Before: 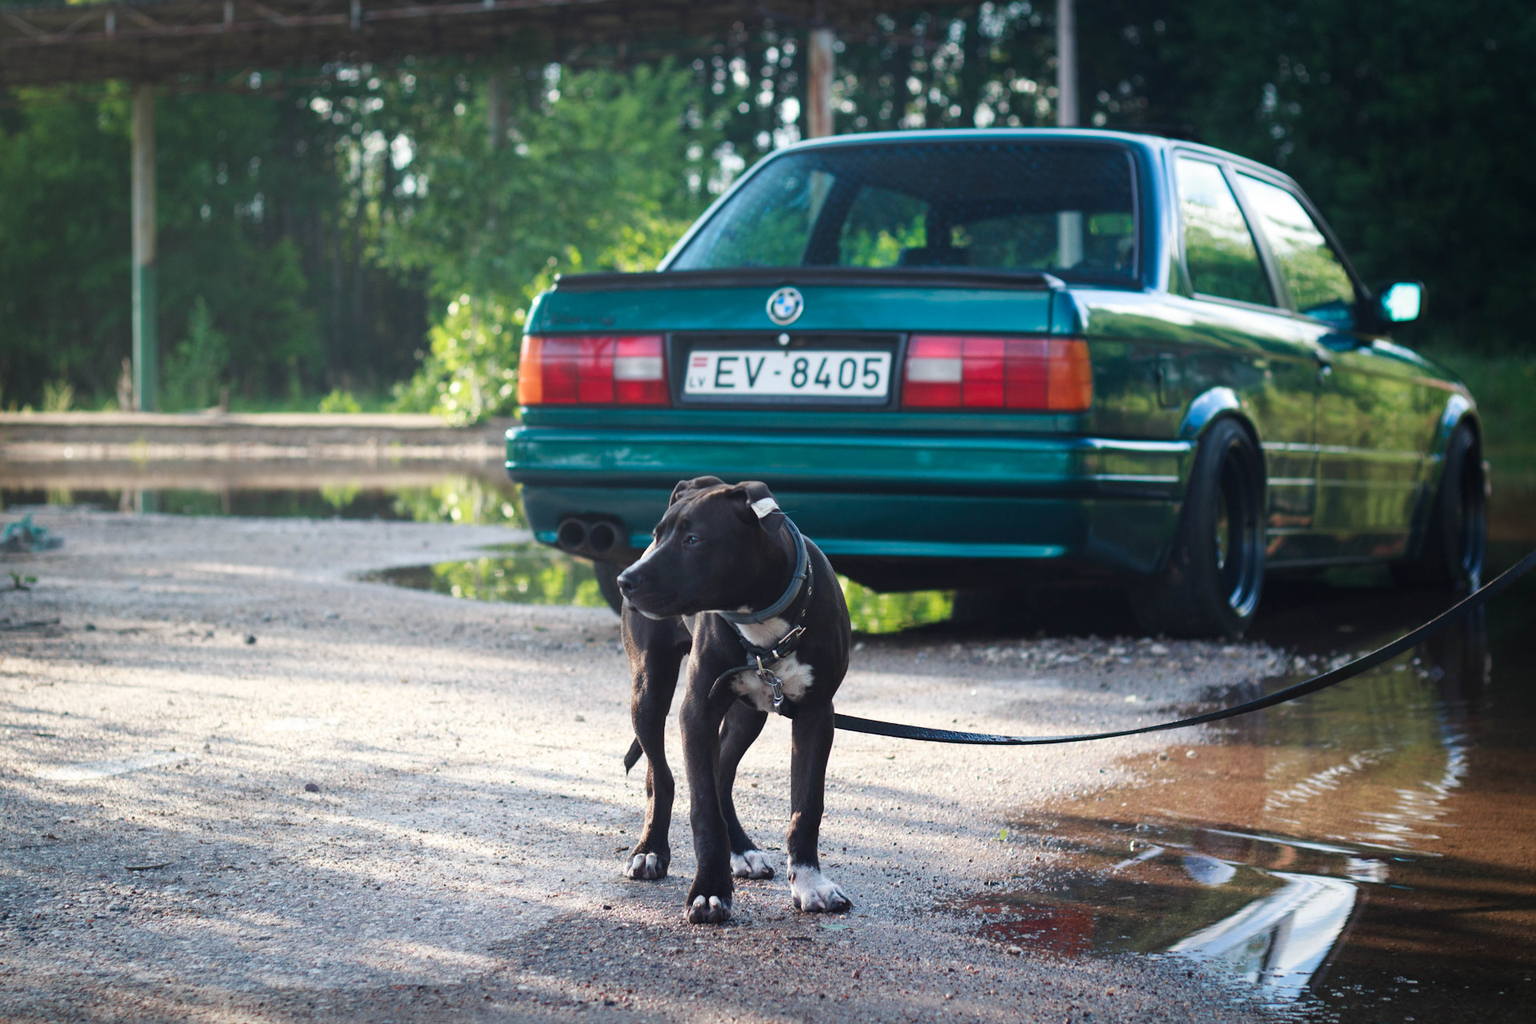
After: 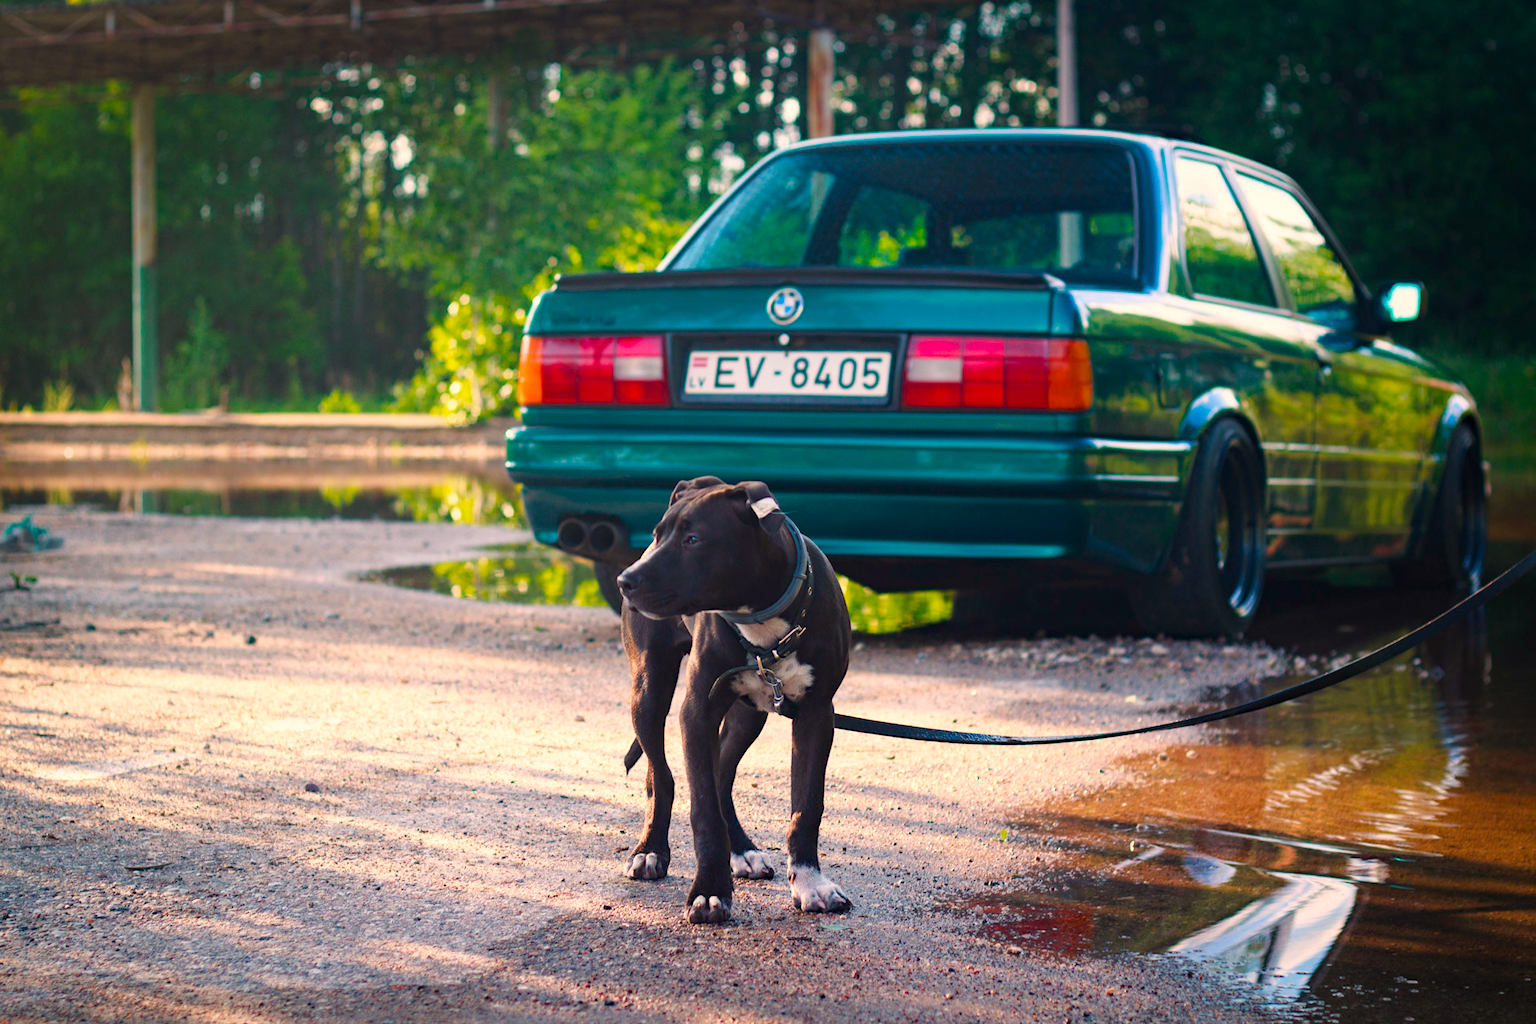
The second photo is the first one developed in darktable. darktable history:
color balance rgb: linear chroma grading › global chroma 10%, perceptual saturation grading › global saturation 30%, global vibrance 10%
haze removal: compatibility mode true, adaptive false
white balance: red 1.127, blue 0.943
